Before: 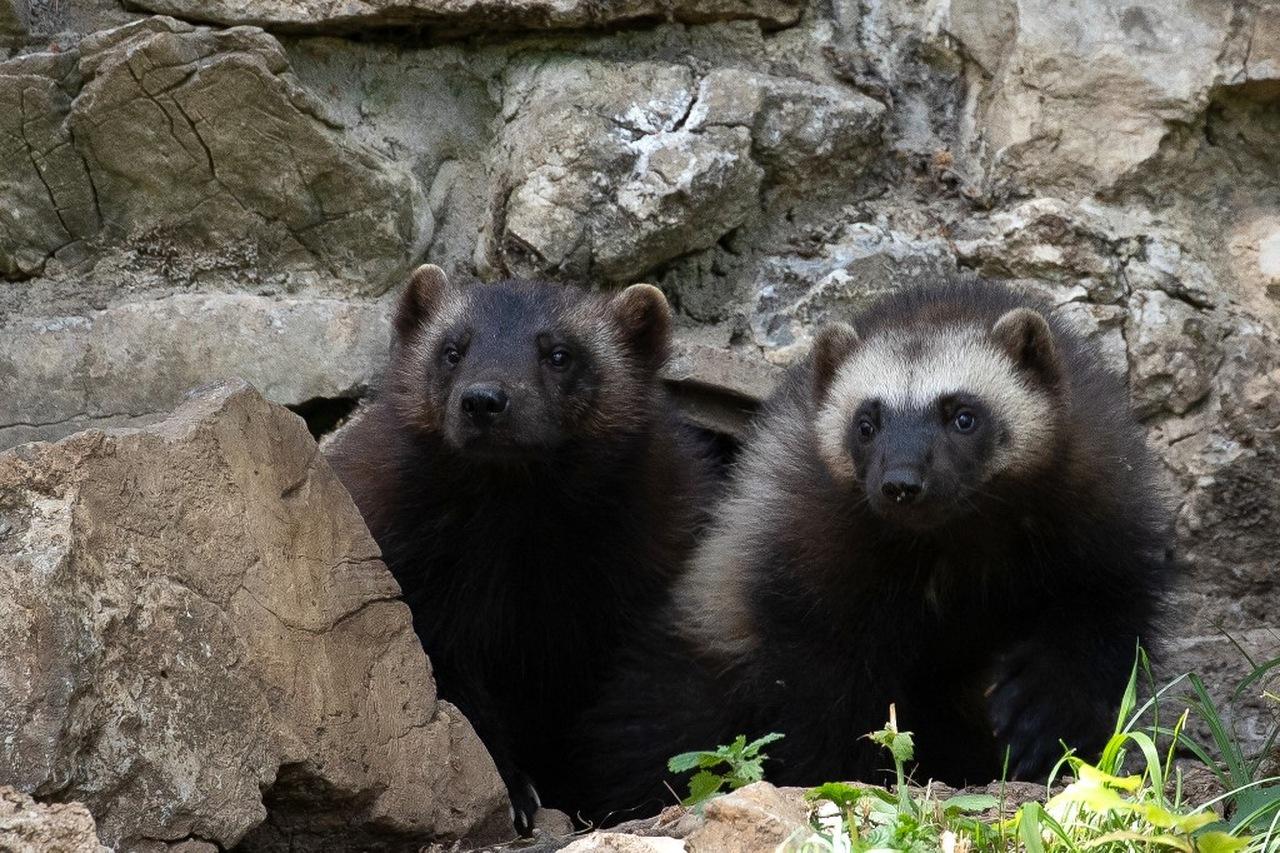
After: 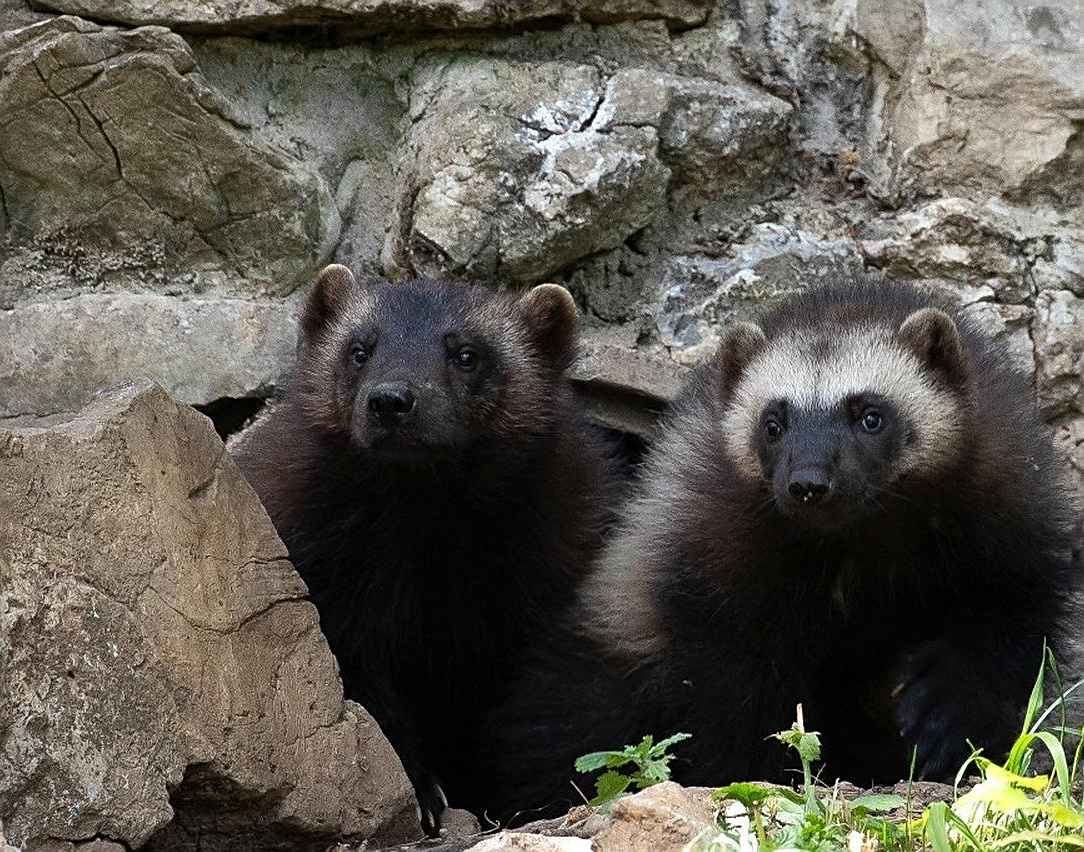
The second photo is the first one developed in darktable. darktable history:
crop: left 7.335%, right 7.811%
sharpen: amount 0.499
